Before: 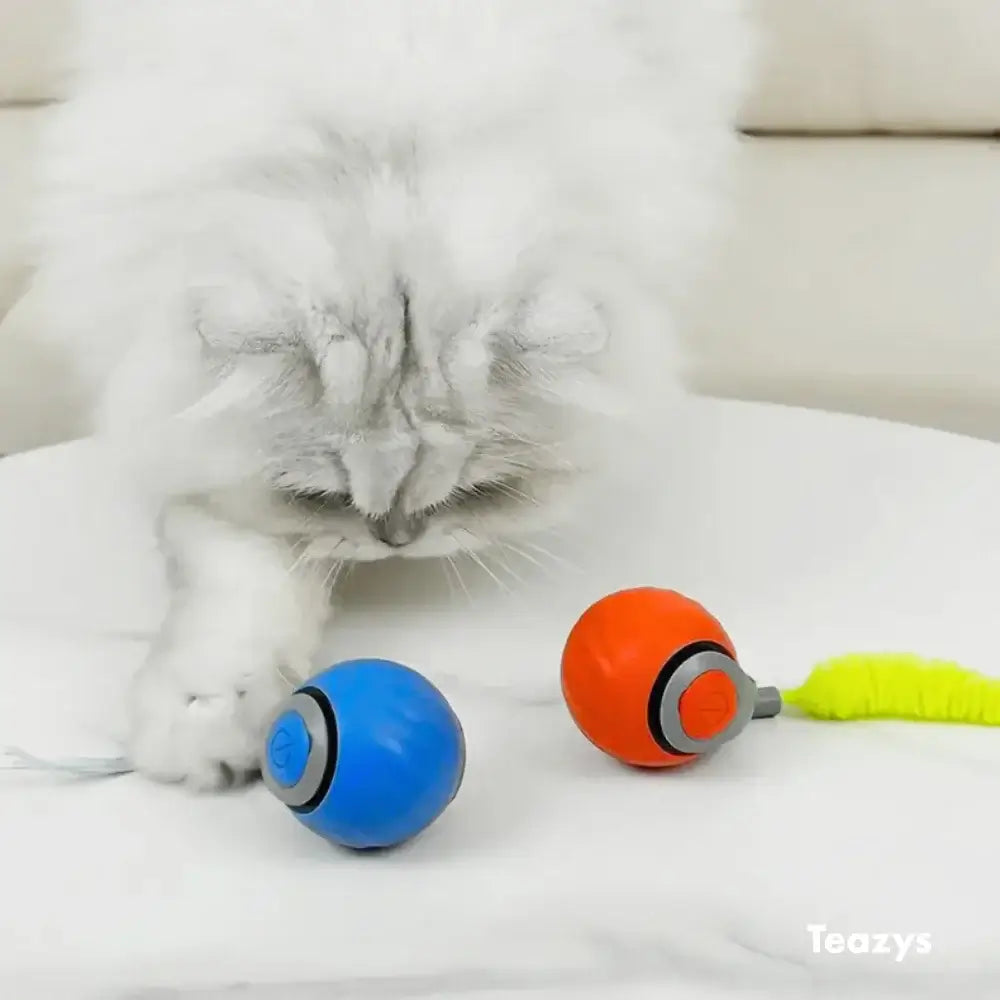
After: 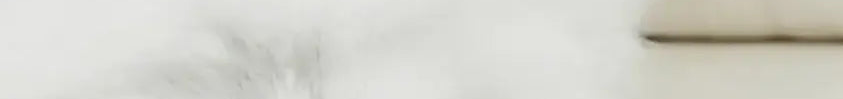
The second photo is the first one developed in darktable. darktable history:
crop and rotate: left 9.644%, top 9.491%, right 6.021%, bottom 80.509%
tone equalizer: on, module defaults
